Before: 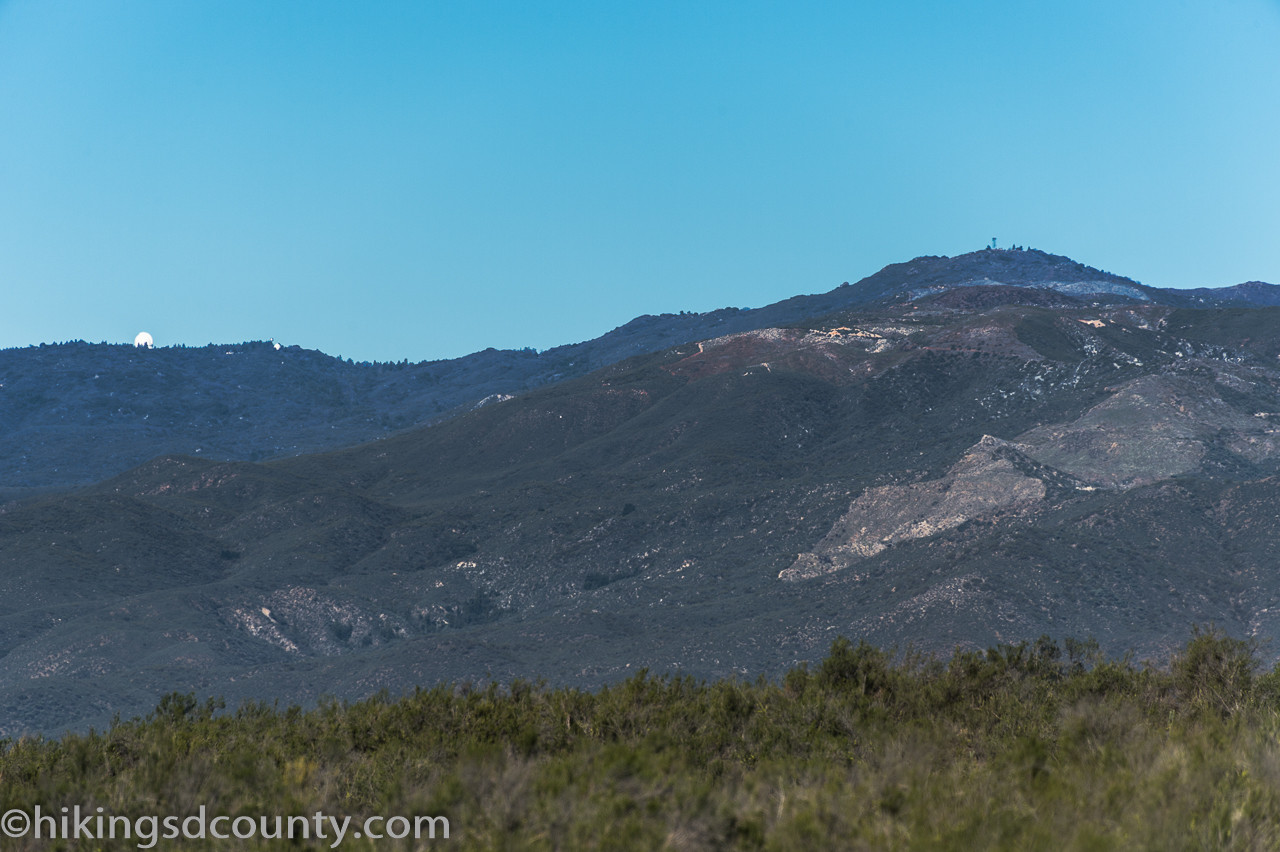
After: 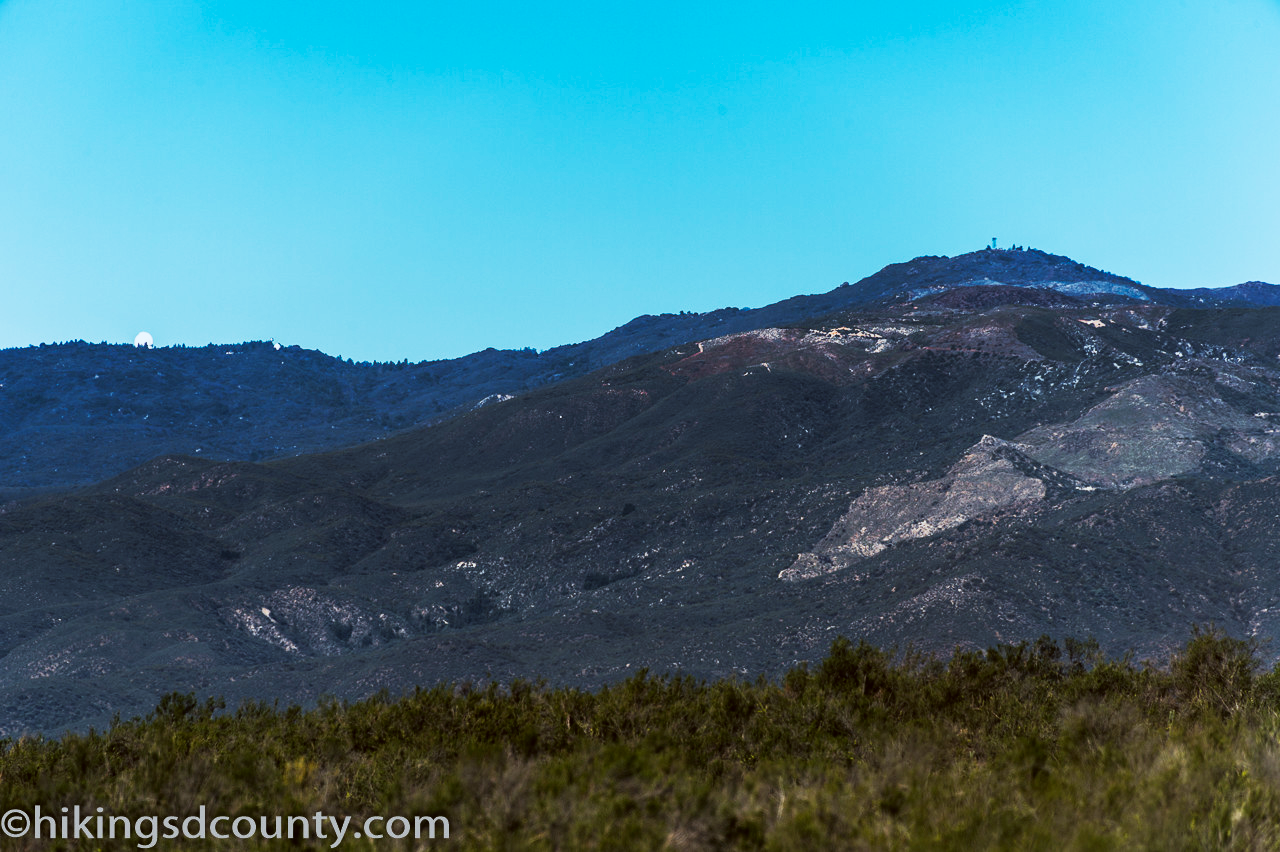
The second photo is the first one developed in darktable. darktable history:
color correction: highlights a* -3.28, highlights b* -6.24, shadows a* 3.1, shadows b* 5.19
sigmoid: contrast 1.93, skew 0.29, preserve hue 0%
